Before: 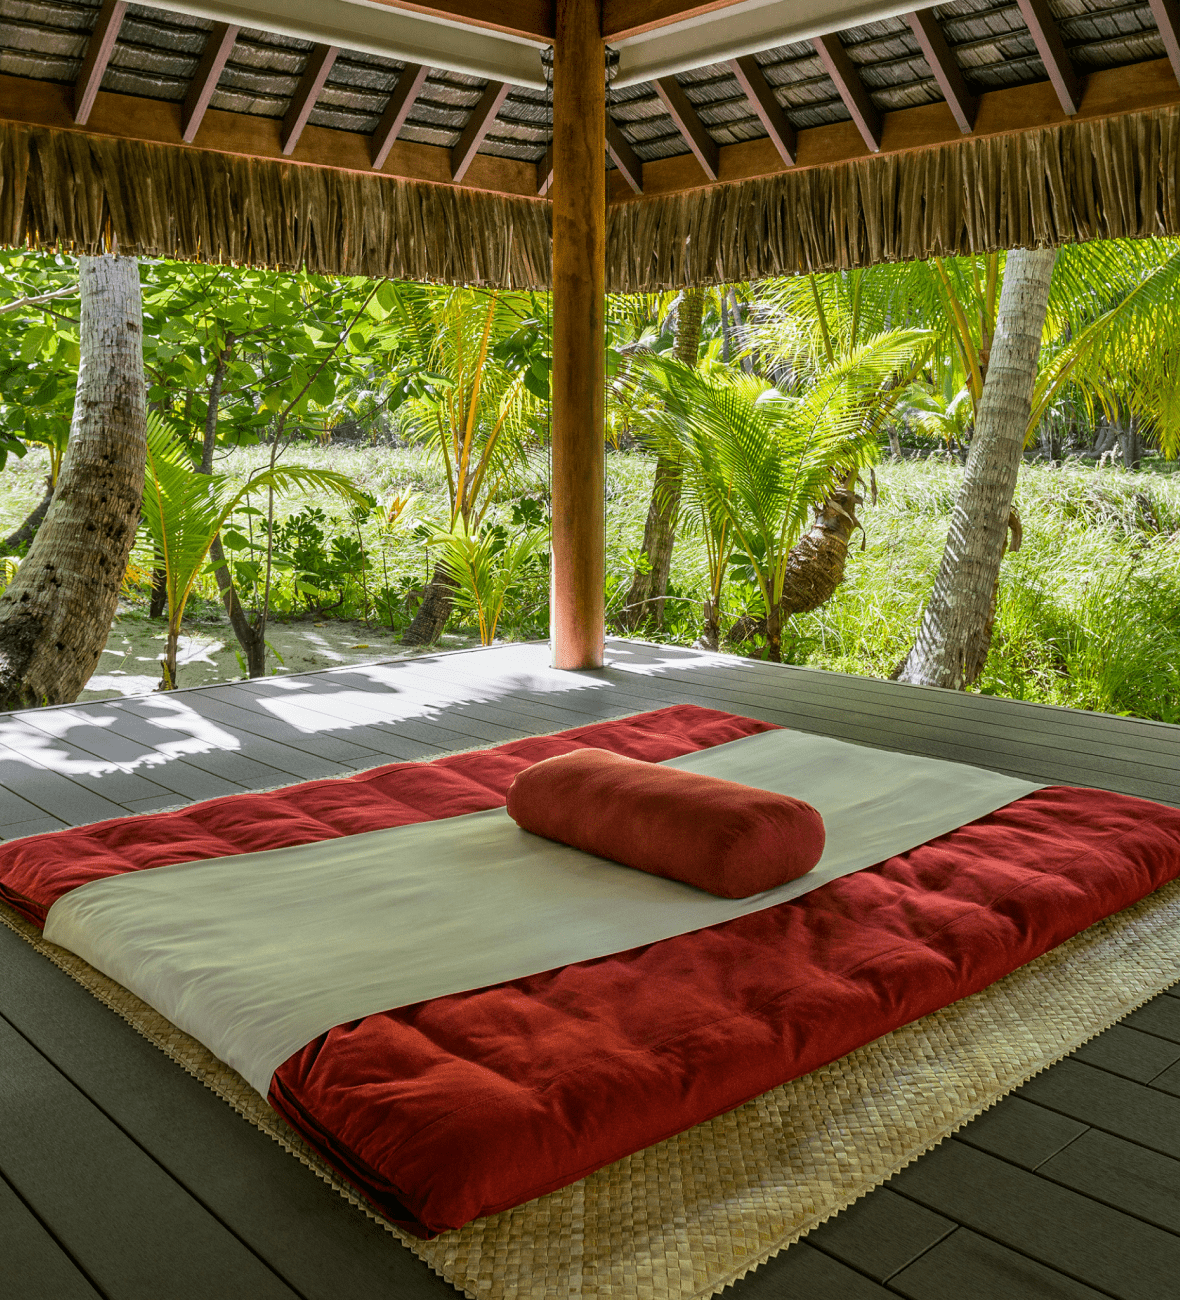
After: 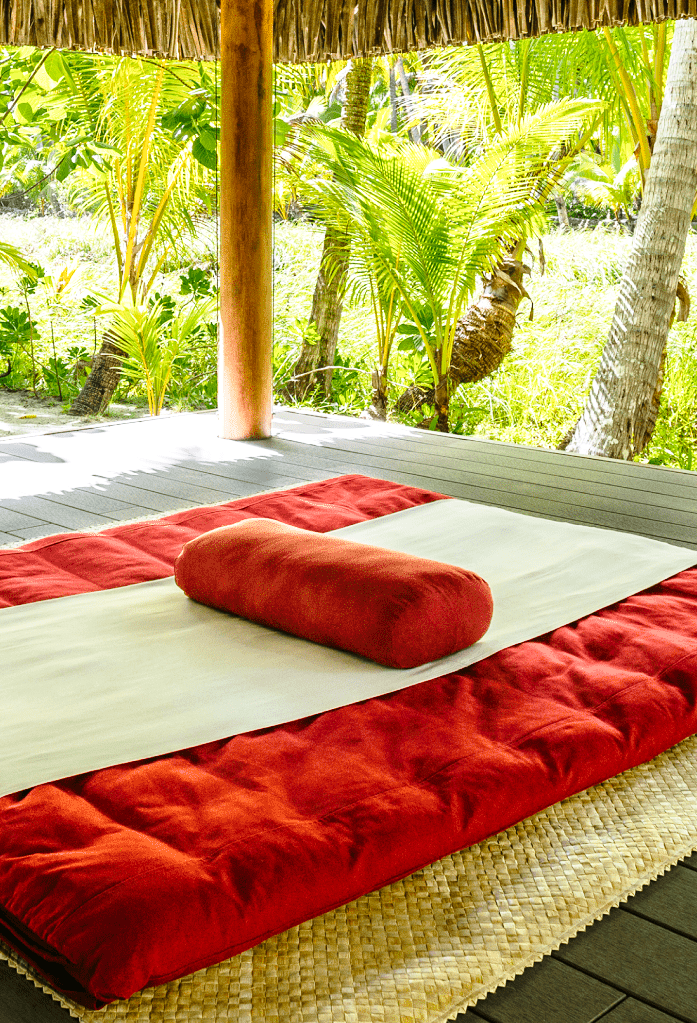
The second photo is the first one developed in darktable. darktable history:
crop and rotate: left 28.256%, top 17.734%, right 12.656%, bottom 3.573%
base curve: curves: ch0 [(0, 0) (0.028, 0.03) (0.121, 0.232) (0.46, 0.748) (0.859, 0.968) (1, 1)], preserve colors none
exposure: black level correction 0, exposure 0.5 EV, compensate exposure bias true, compensate highlight preservation false
